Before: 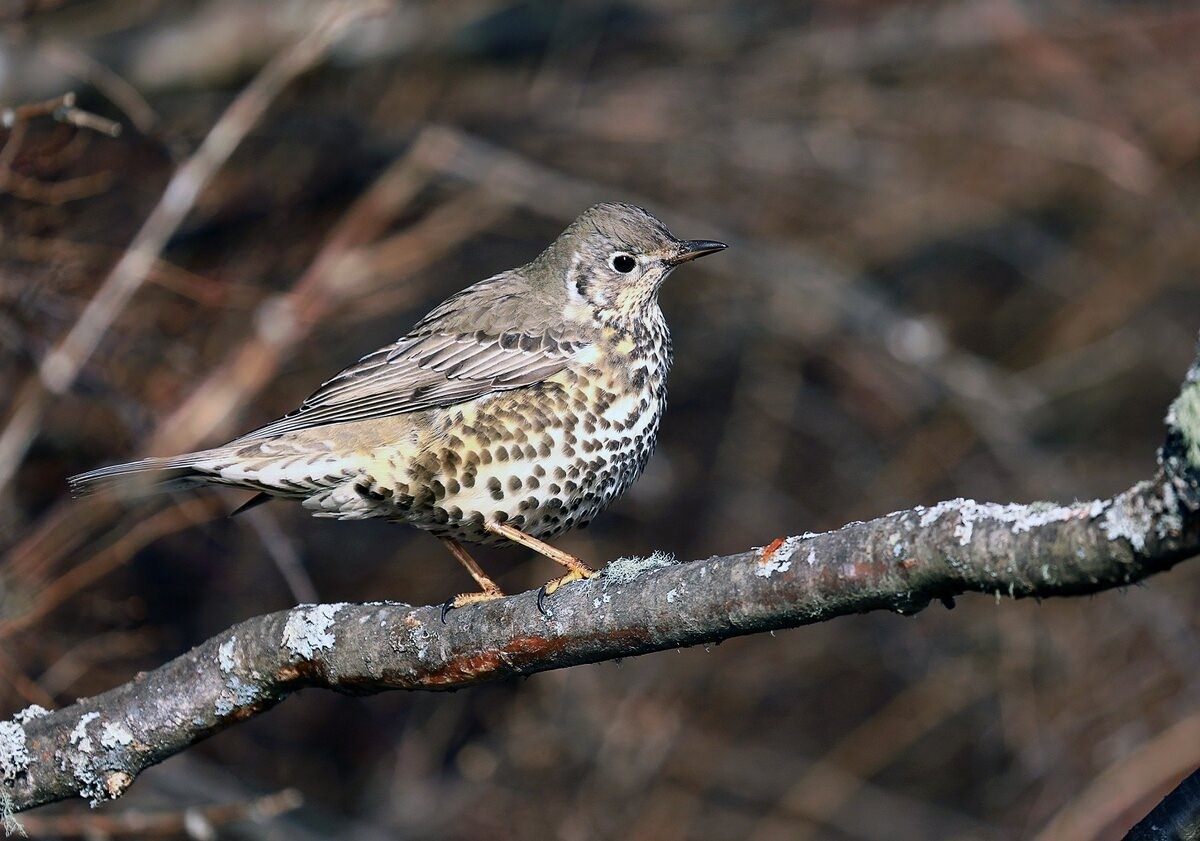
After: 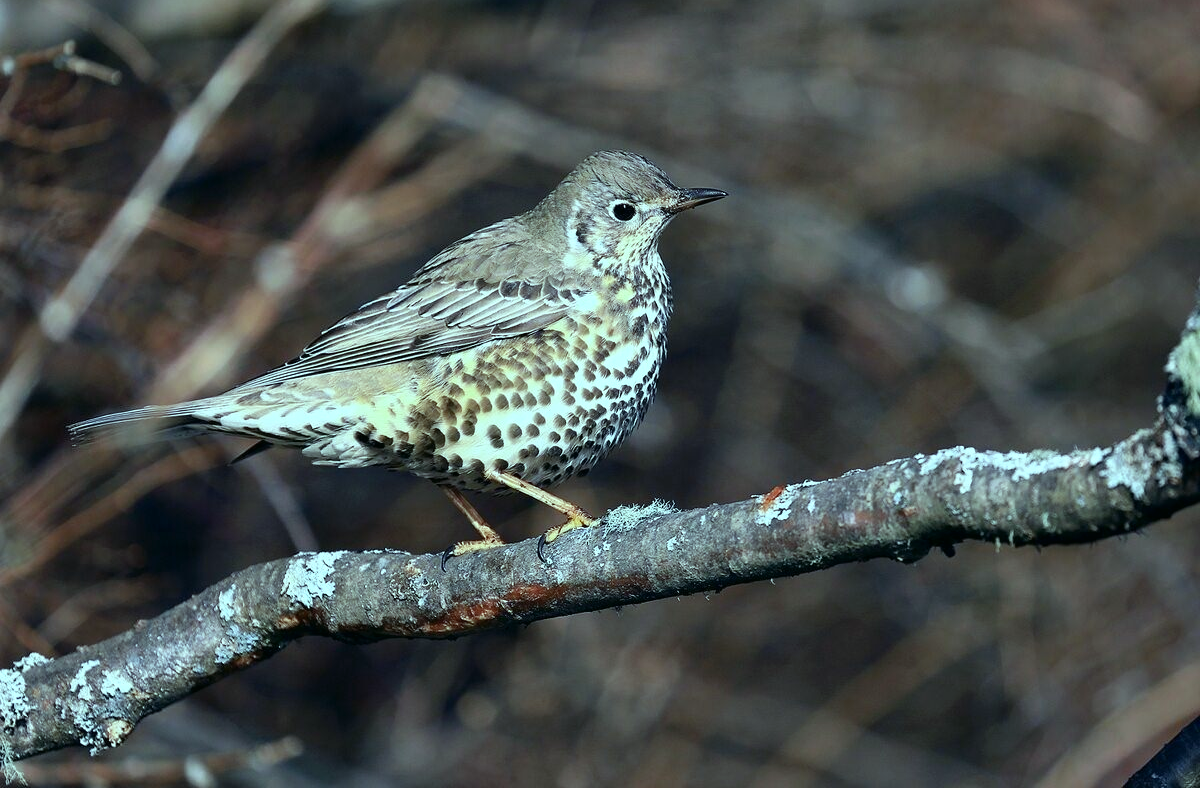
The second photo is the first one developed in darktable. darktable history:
color balance: mode lift, gamma, gain (sRGB), lift [0.997, 0.979, 1.021, 1.011], gamma [1, 1.084, 0.916, 0.998], gain [1, 0.87, 1.13, 1.101], contrast 4.55%, contrast fulcrum 38.24%, output saturation 104.09%
crop and rotate: top 6.25%
